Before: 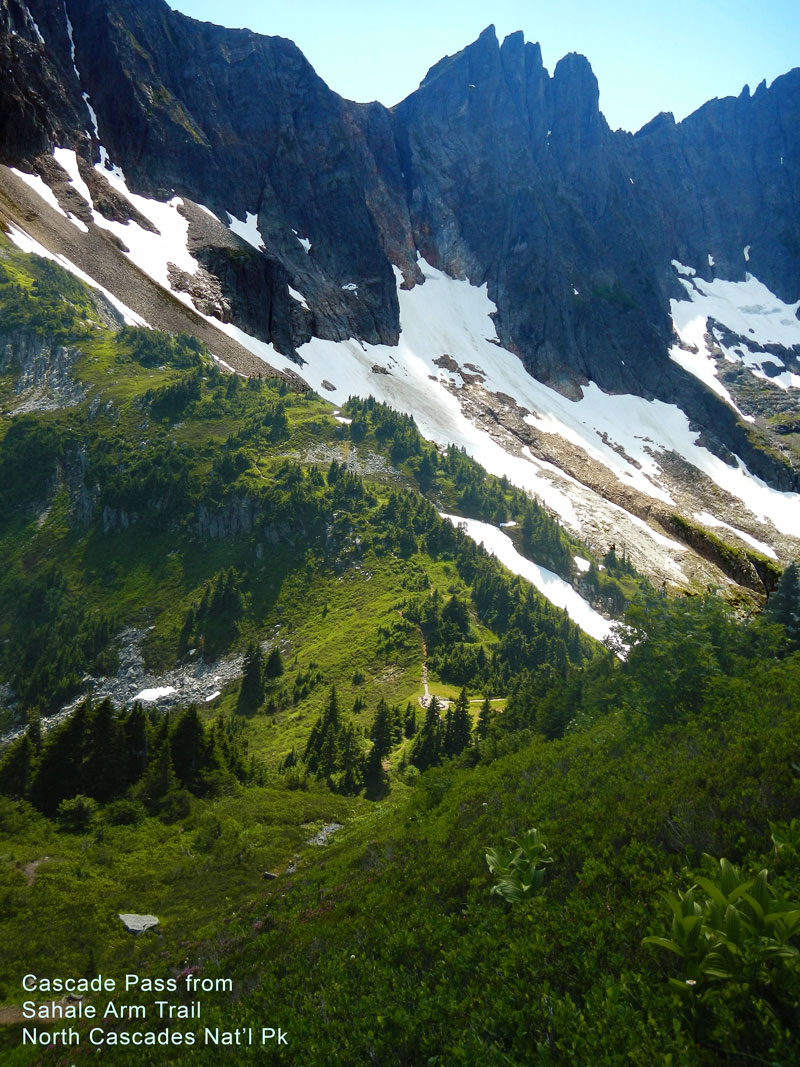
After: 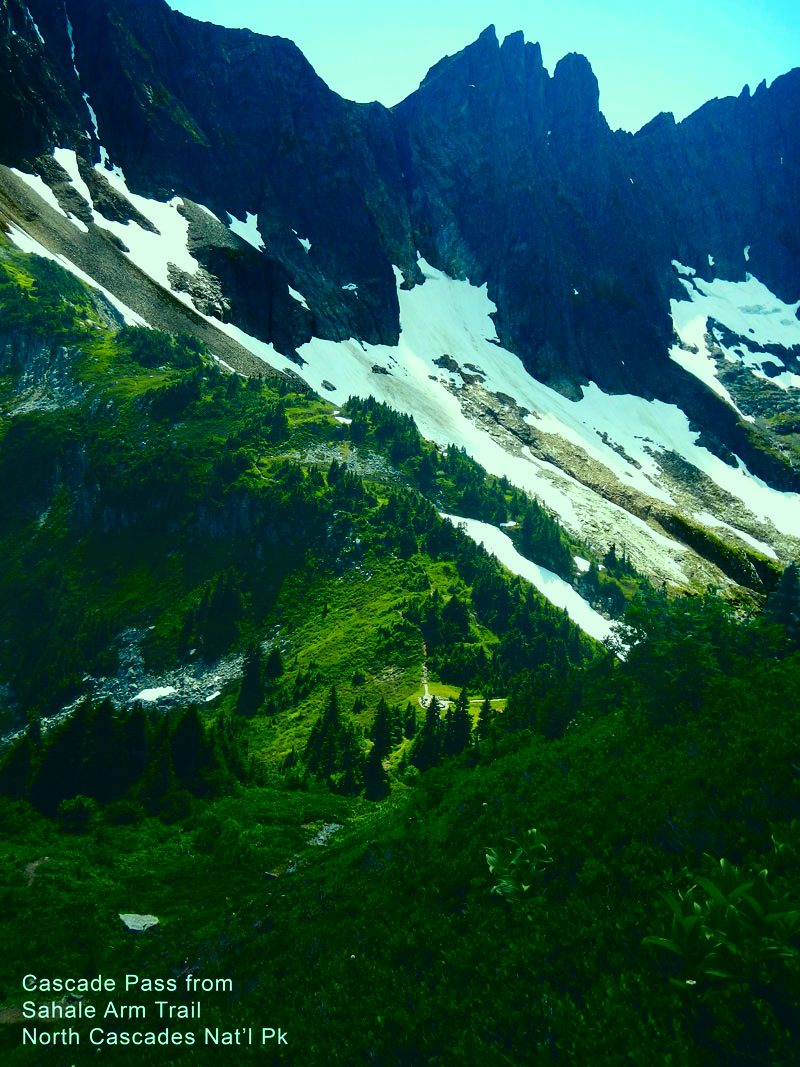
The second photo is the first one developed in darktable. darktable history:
contrast brightness saturation: contrast 0.19, brightness -0.11, saturation 0.21
color correction: highlights a* -20.08, highlights b* 9.8, shadows a* -20.4, shadows b* -10.76
